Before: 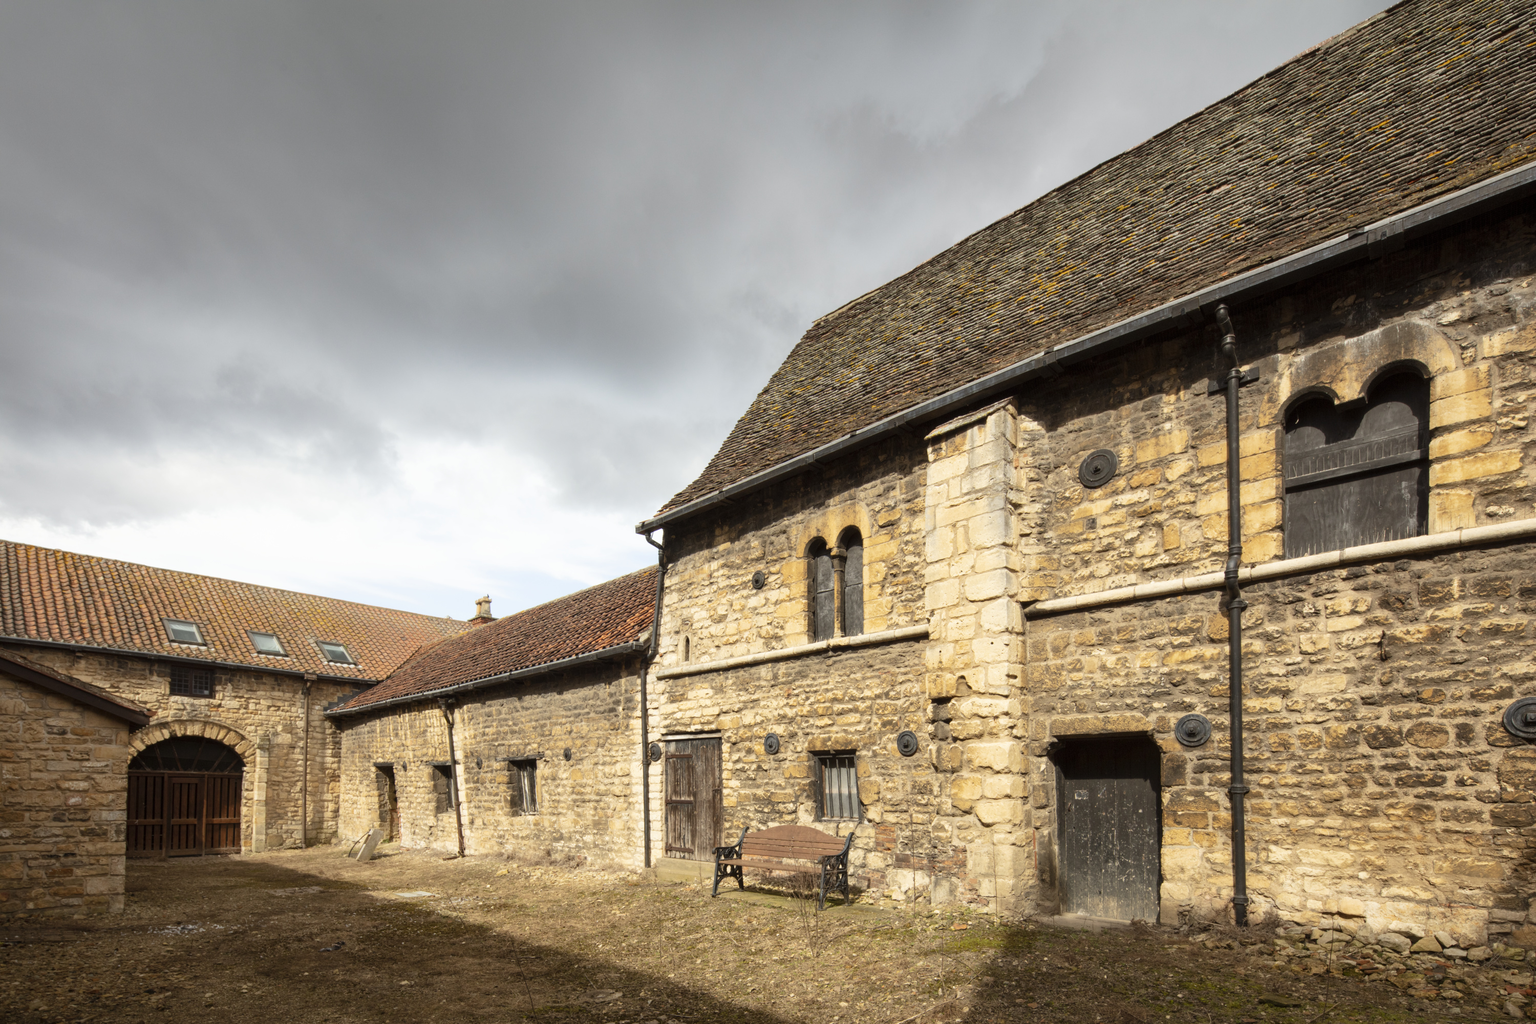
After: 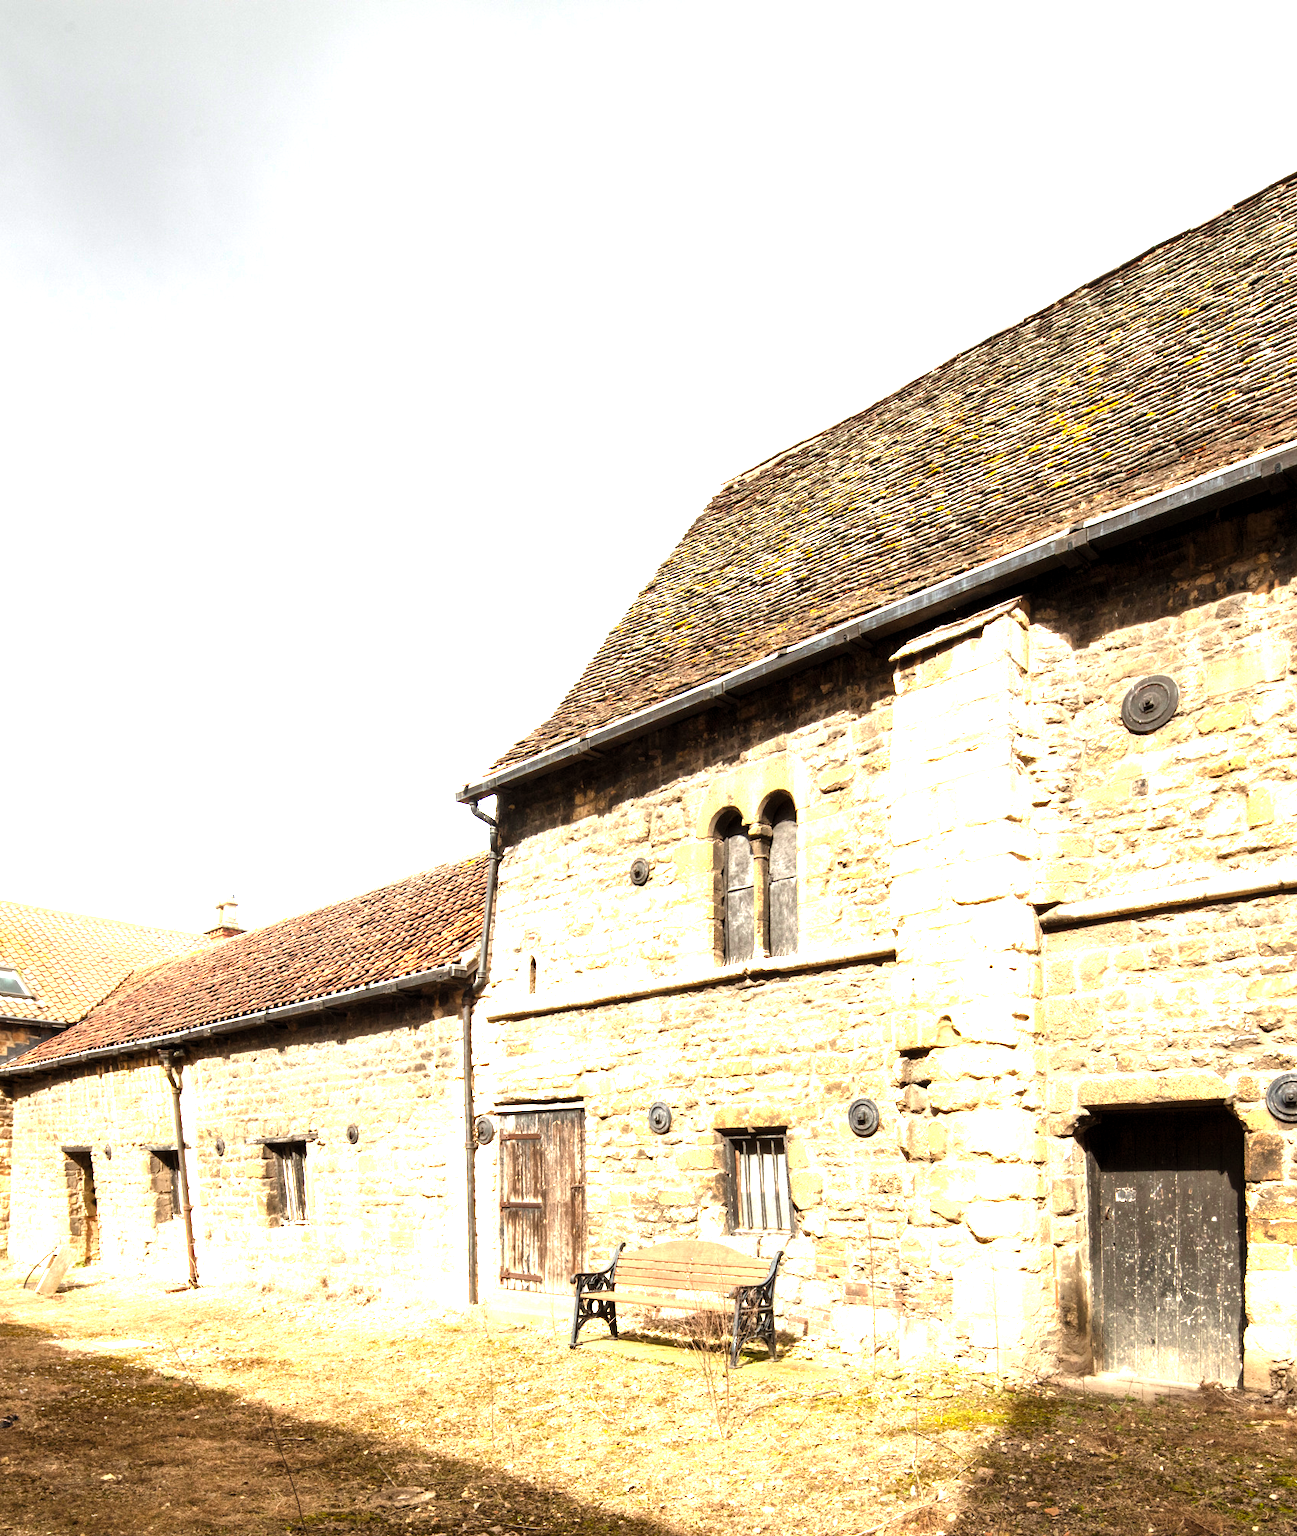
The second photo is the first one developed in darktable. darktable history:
levels: levels [0.012, 0.367, 0.697]
exposure: exposure 0.6 EV, compensate highlight preservation false
crop: left 21.674%, right 22.086%
